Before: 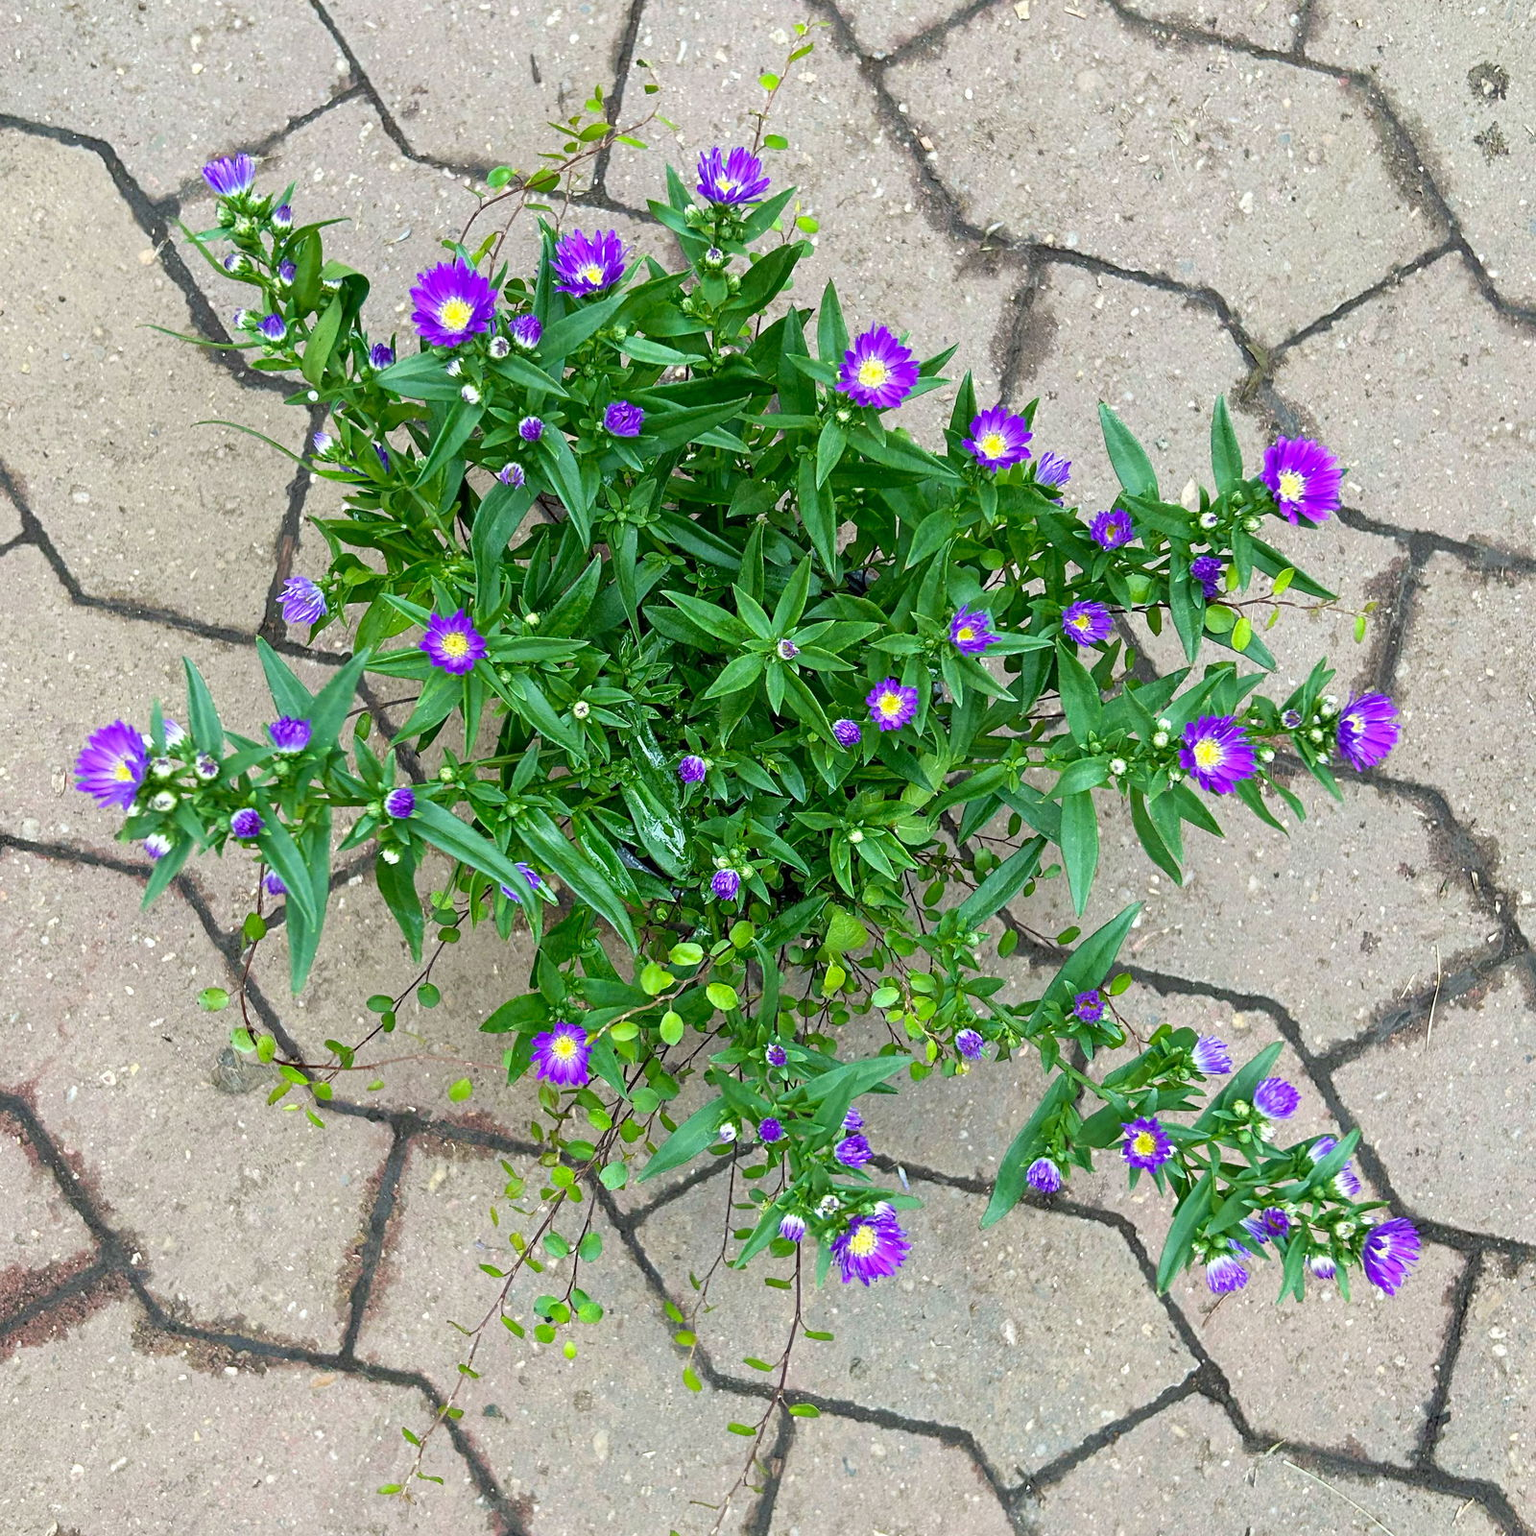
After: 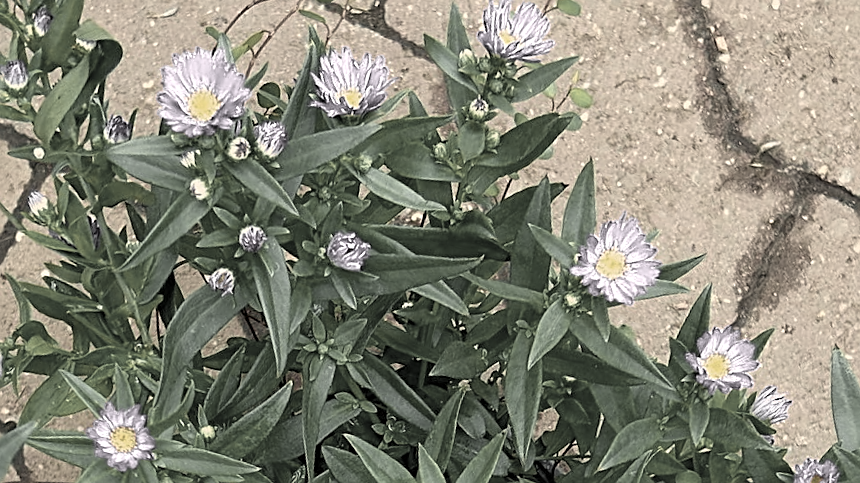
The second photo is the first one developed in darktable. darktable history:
crop: left 28.64%, top 16.832%, right 26.637%, bottom 58.055%
rotate and perspective: rotation 13.27°, automatic cropping off
white balance: red 1.138, green 0.996, blue 0.812
sharpen: on, module defaults
color zones: curves: ch0 [(0, 0.613) (0.01, 0.613) (0.245, 0.448) (0.498, 0.529) (0.642, 0.665) (0.879, 0.777) (0.99, 0.613)]; ch1 [(0, 0.035) (0.121, 0.189) (0.259, 0.197) (0.415, 0.061) (0.589, 0.022) (0.732, 0.022) (0.857, 0.026) (0.991, 0.053)]
